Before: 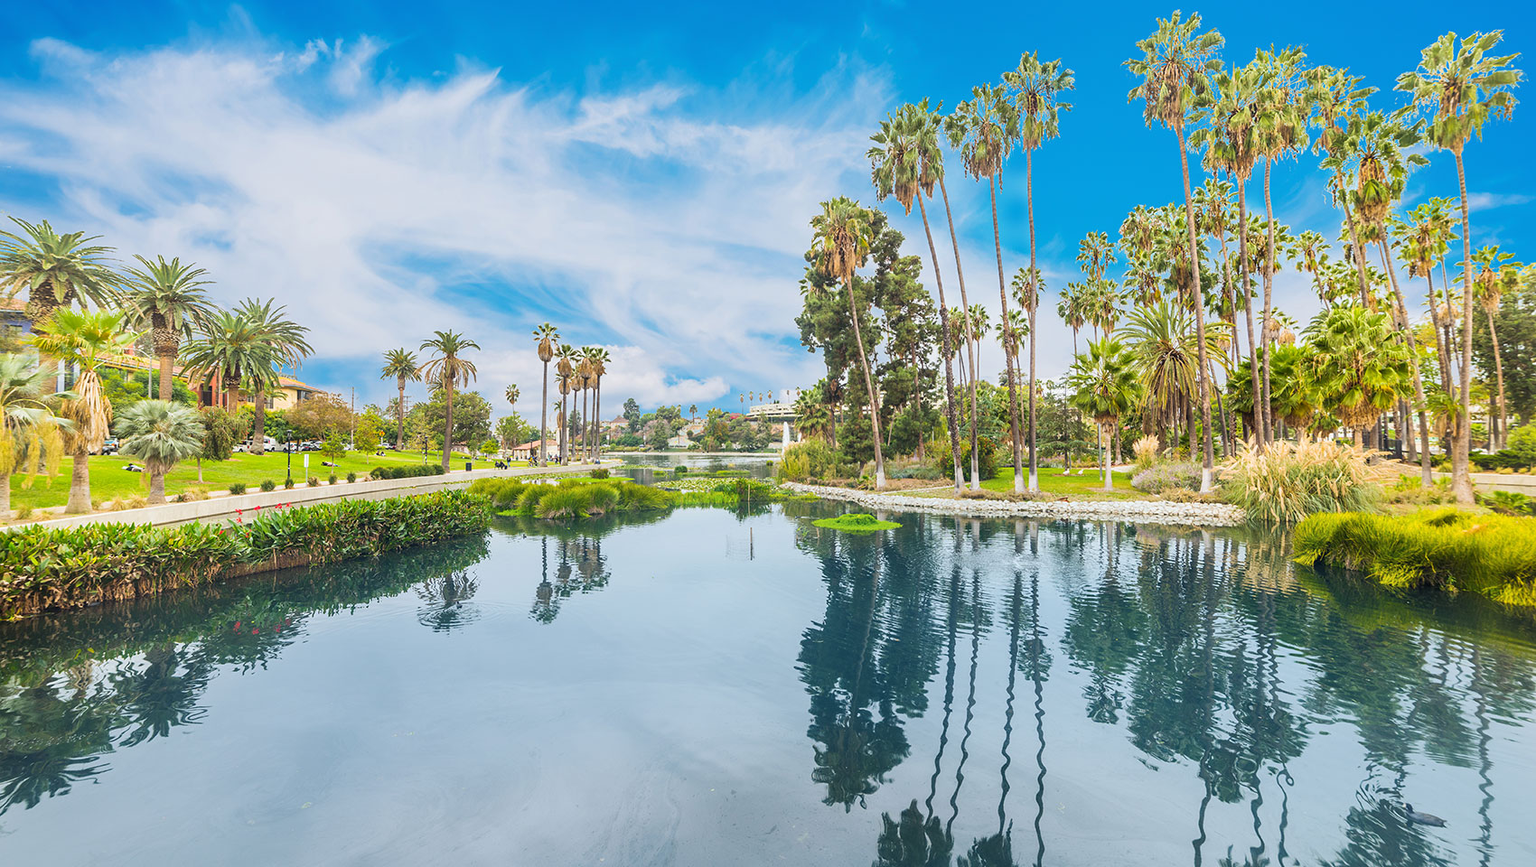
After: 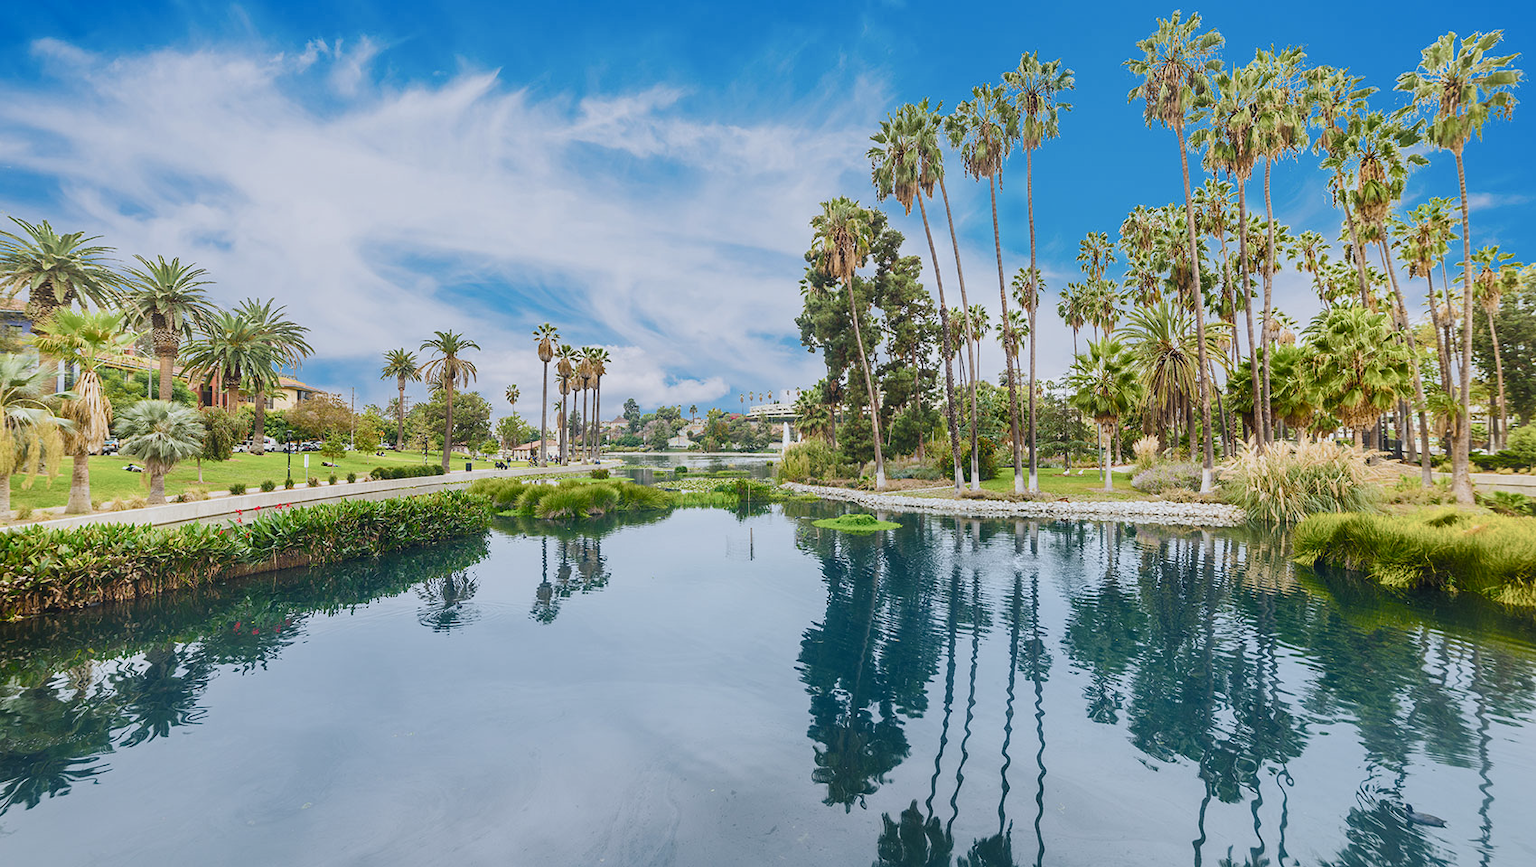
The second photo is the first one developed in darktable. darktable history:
white balance: red 0.976, blue 1.04
color balance rgb: shadows lift › luminance -10%, shadows lift › chroma 1%, shadows lift › hue 113°, power › luminance -15%, highlights gain › chroma 0.2%, highlights gain › hue 333°, global offset › luminance 0.5%, perceptual saturation grading › global saturation 20%, perceptual saturation grading › highlights -50%, perceptual saturation grading › shadows 25%, contrast -10%
